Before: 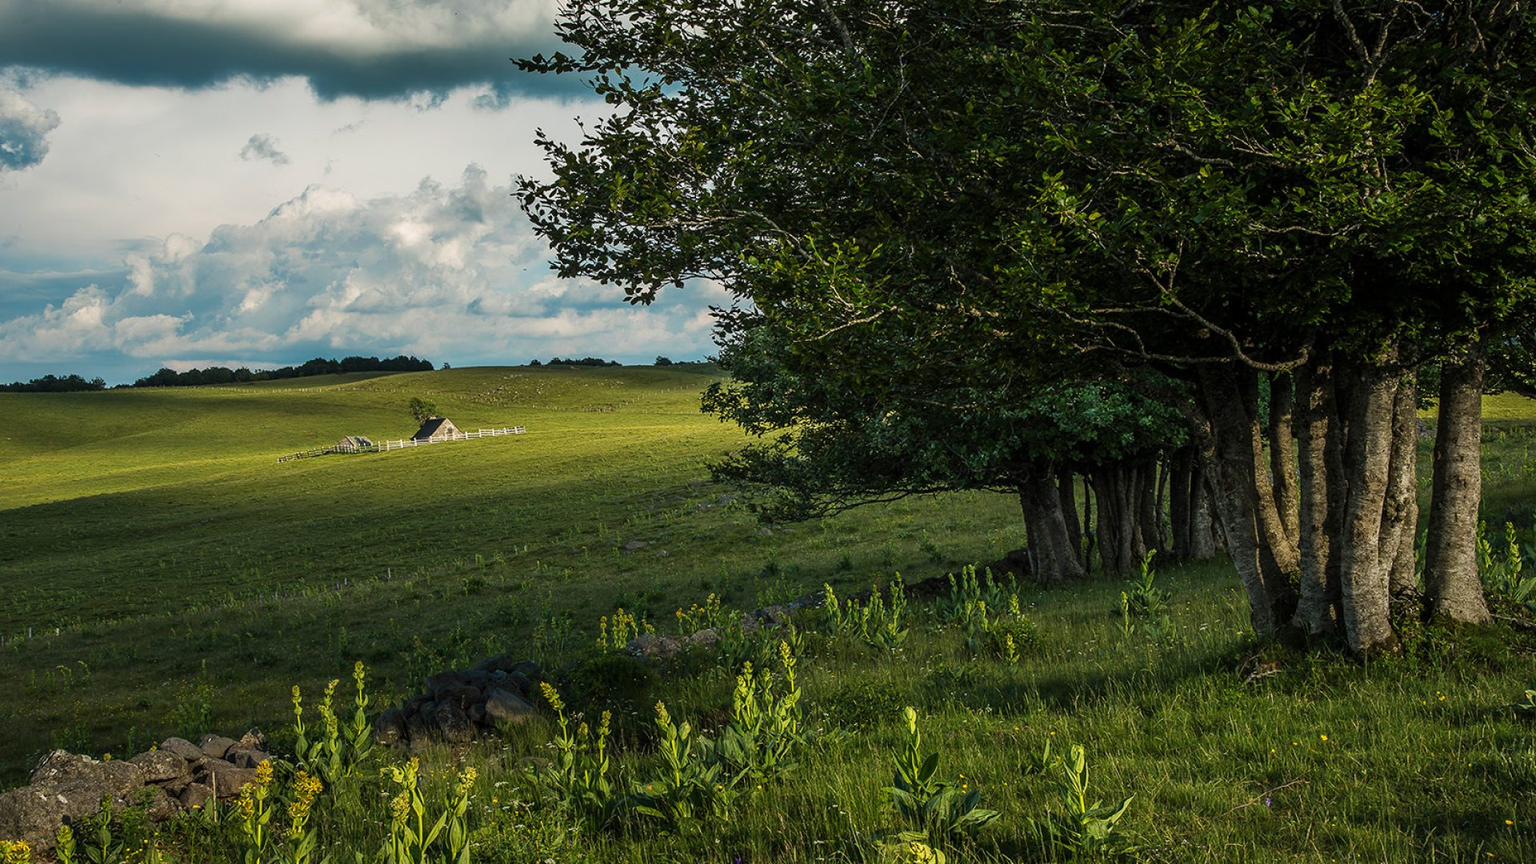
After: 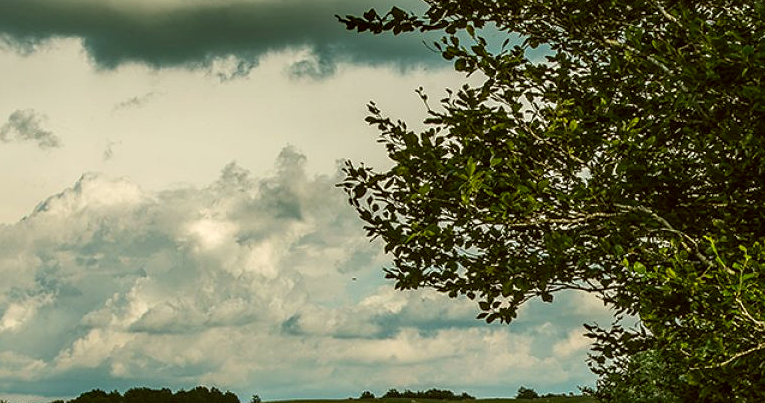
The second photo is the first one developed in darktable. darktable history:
color correction: highlights a* -1.25, highlights b* 10.65, shadows a* 0.764, shadows b* 19.85
sharpen: amount 0.207
local contrast: on, module defaults
color balance rgb: shadows lift › chroma 0.963%, shadows lift › hue 115.42°, perceptual saturation grading › global saturation 0.989%
crop: left 15.769%, top 5.428%, right 44.361%, bottom 57.199%
